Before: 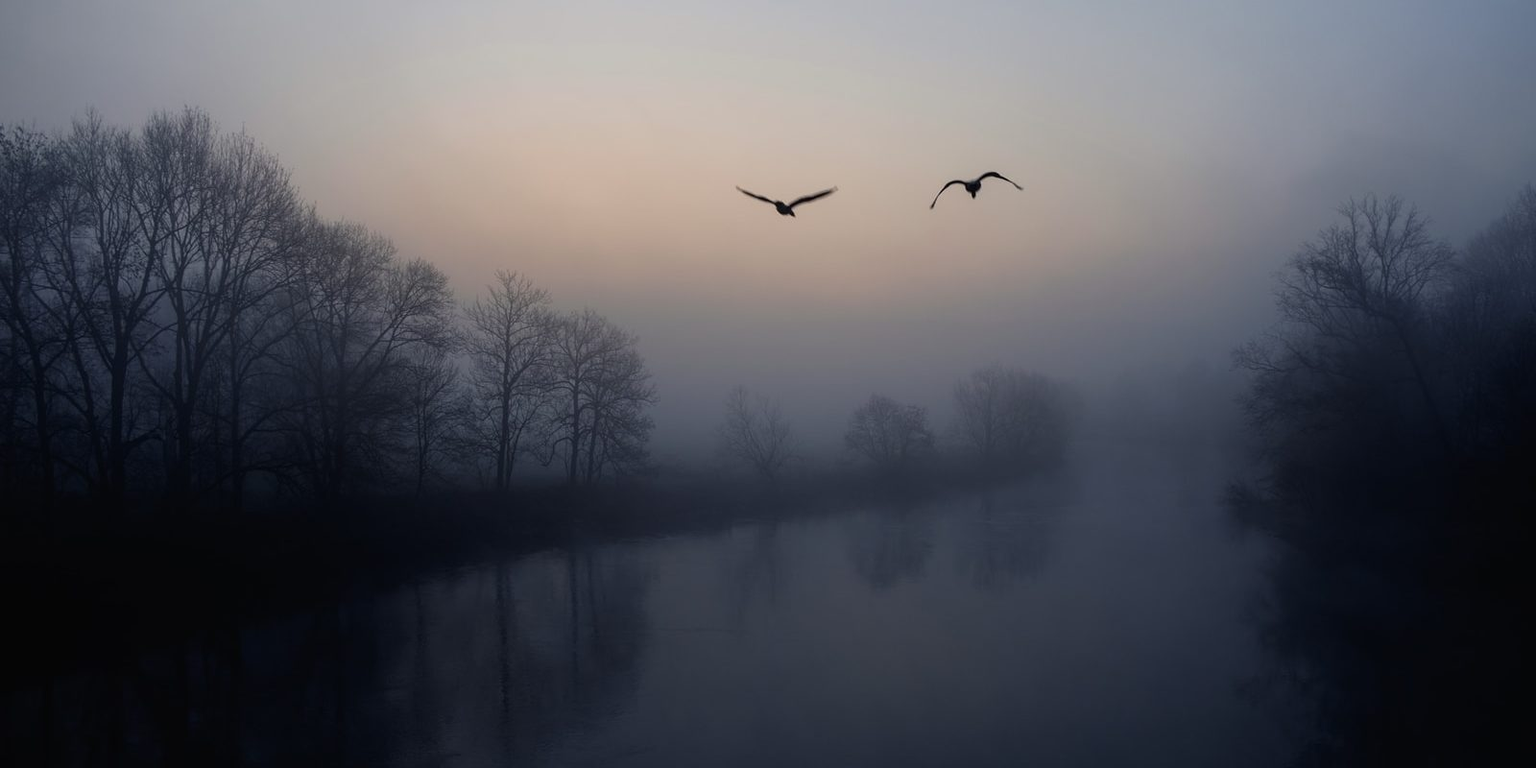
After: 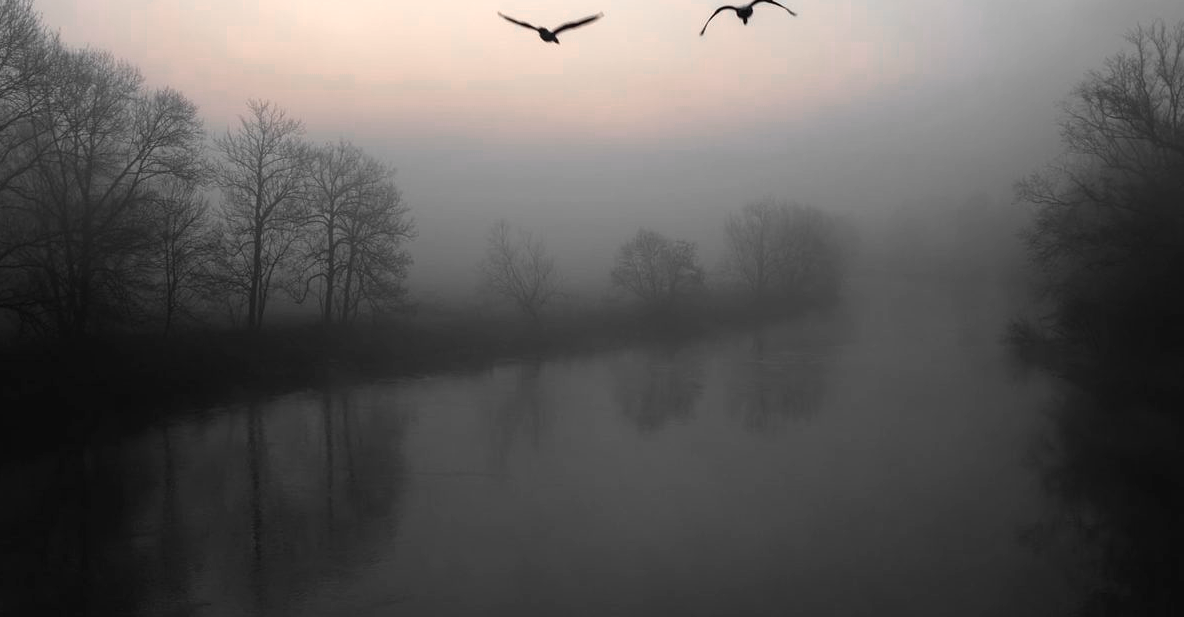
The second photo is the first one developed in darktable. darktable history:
exposure: black level correction 0, exposure 0.68 EV, compensate exposure bias true, compensate highlight preservation false
crop: left 16.871%, top 22.857%, right 9.116%
color zones: curves: ch0 [(0, 0.65) (0.096, 0.644) (0.221, 0.539) (0.429, 0.5) (0.571, 0.5) (0.714, 0.5) (0.857, 0.5) (1, 0.65)]; ch1 [(0, 0.5) (0.143, 0.5) (0.257, -0.002) (0.429, 0.04) (0.571, -0.001) (0.714, -0.015) (0.857, 0.024) (1, 0.5)]
